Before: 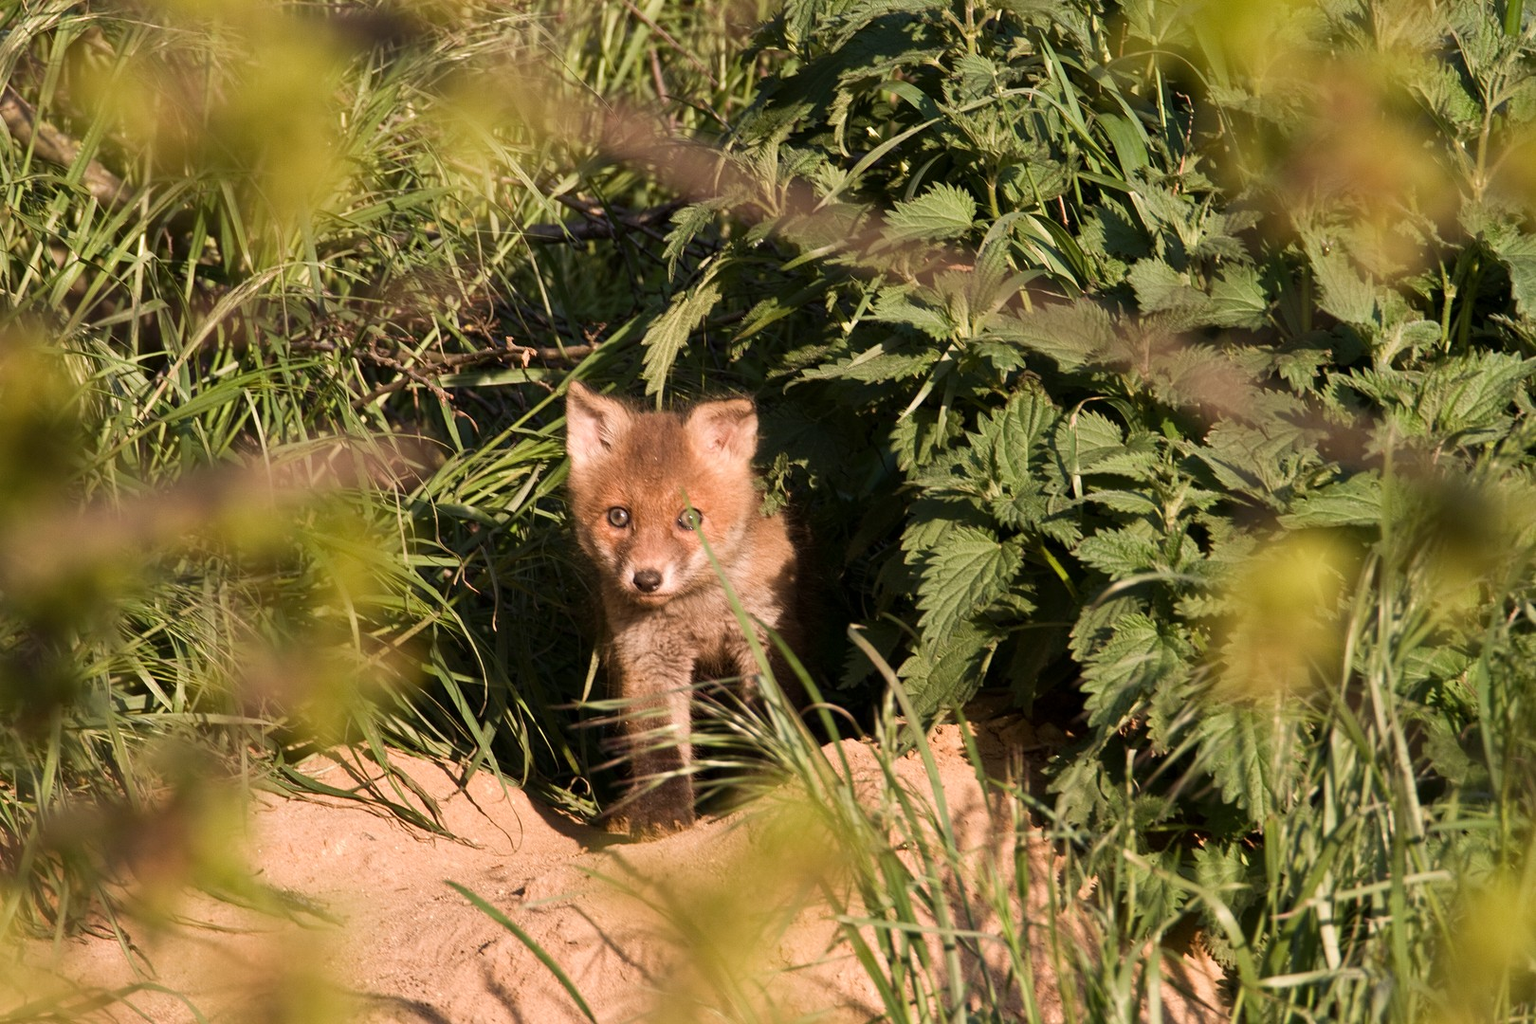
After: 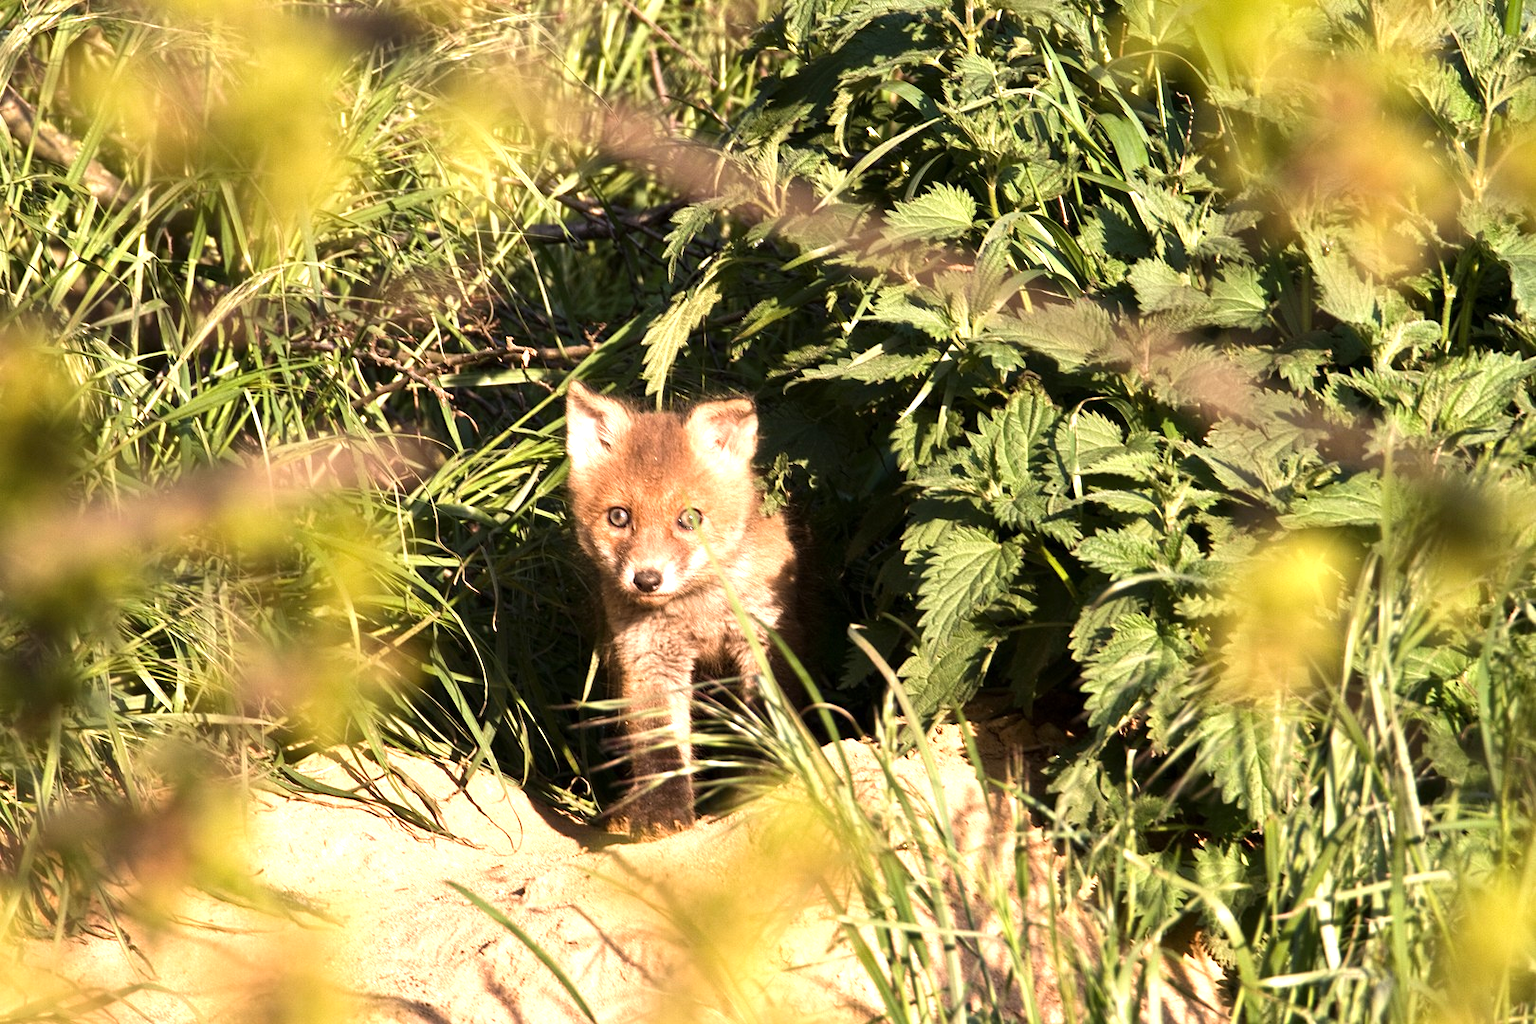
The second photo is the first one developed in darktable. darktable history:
exposure: exposure 0.74 EV, compensate highlight preservation false
tone equalizer: -8 EV -0.422 EV, -7 EV -0.396 EV, -6 EV -0.334 EV, -5 EV -0.186 EV, -3 EV 0.233 EV, -2 EV 0.319 EV, -1 EV 0.399 EV, +0 EV 0.436 EV, edges refinement/feathering 500, mask exposure compensation -1.57 EV, preserve details no
